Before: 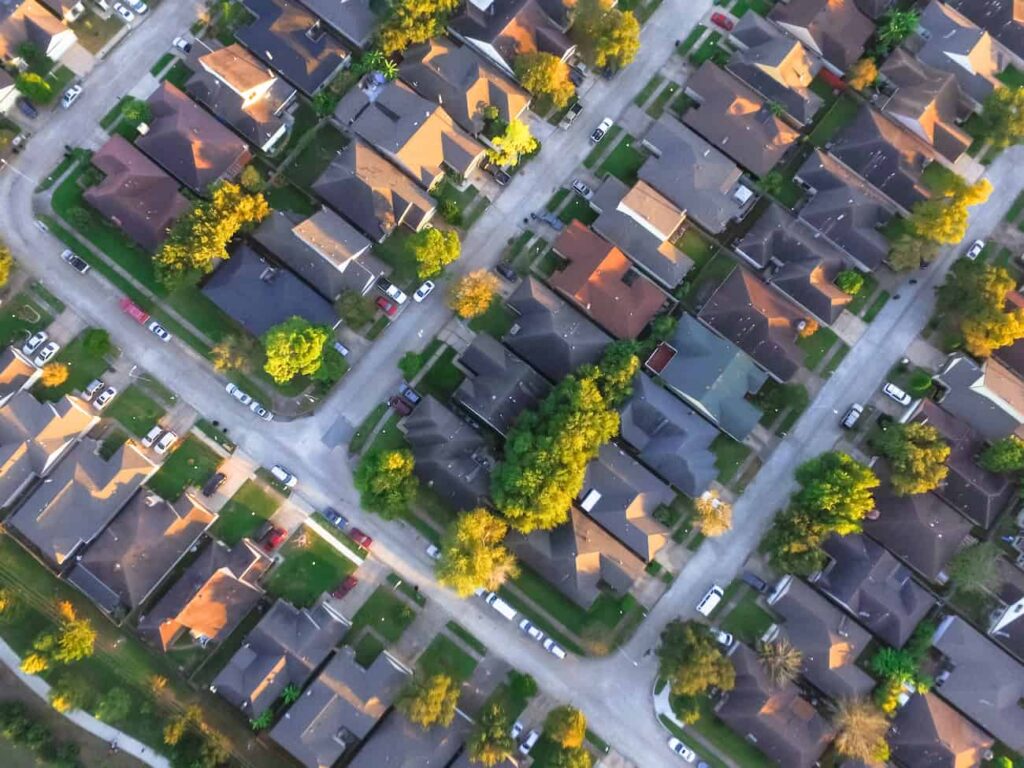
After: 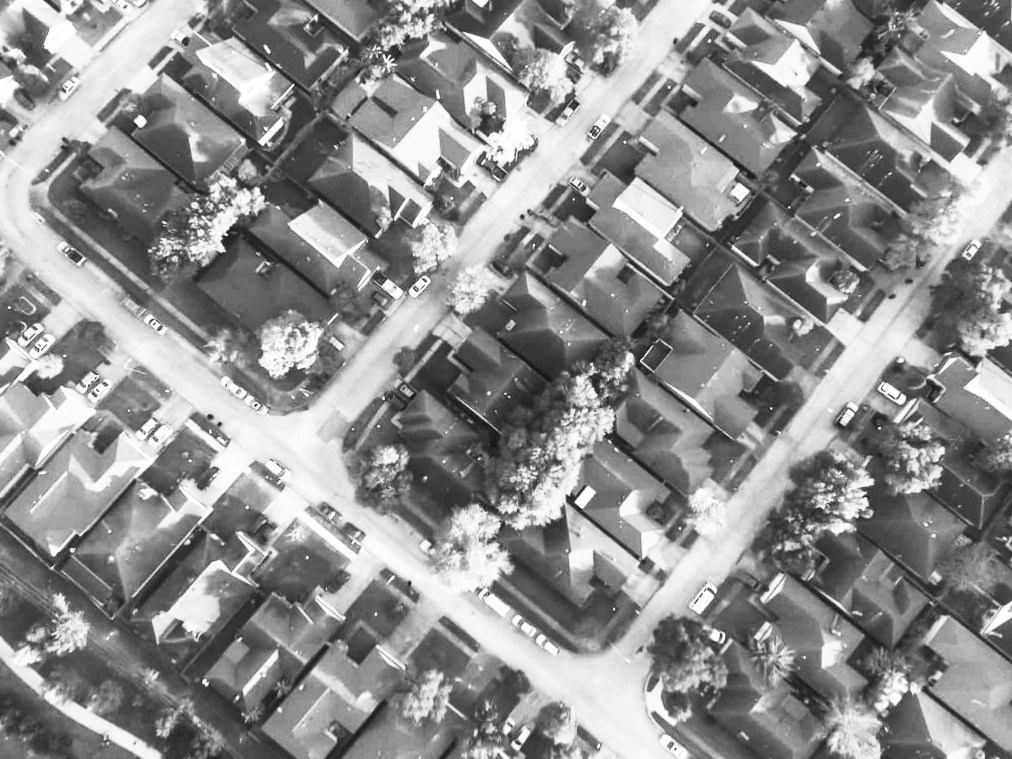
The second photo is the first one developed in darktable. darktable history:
crop and rotate: angle -0.5°
contrast brightness saturation: contrast 0.53, brightness 0.47, saturation -1
